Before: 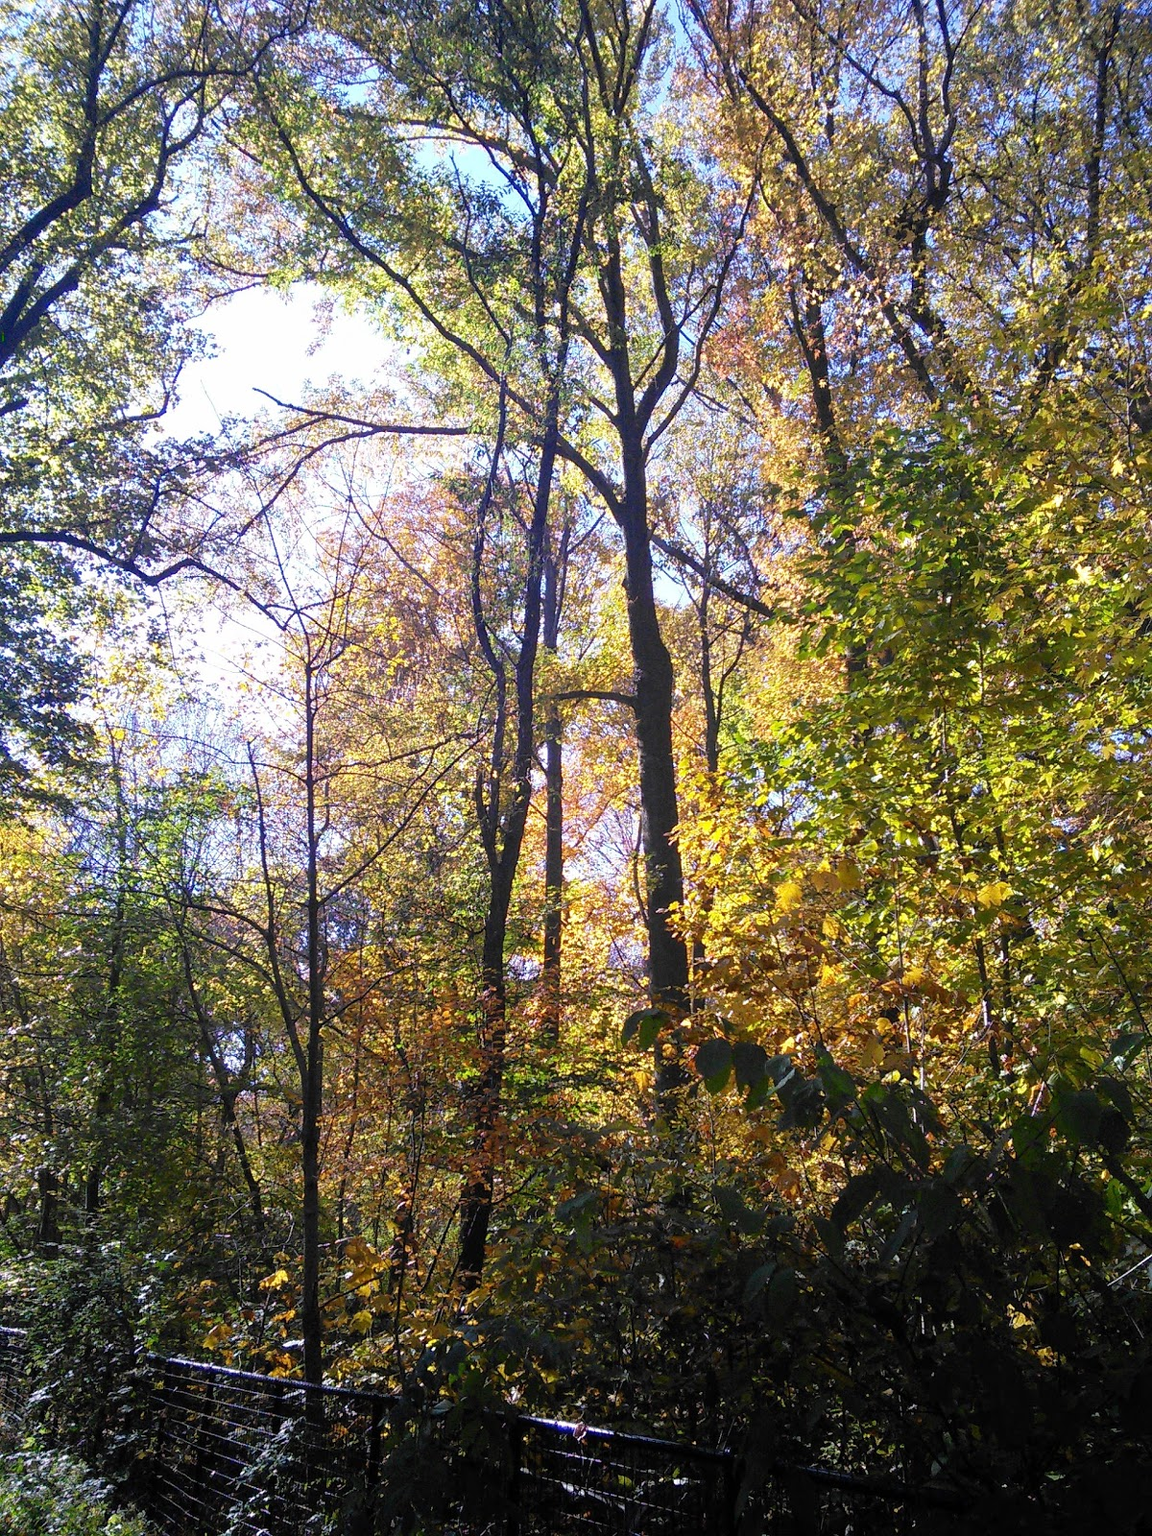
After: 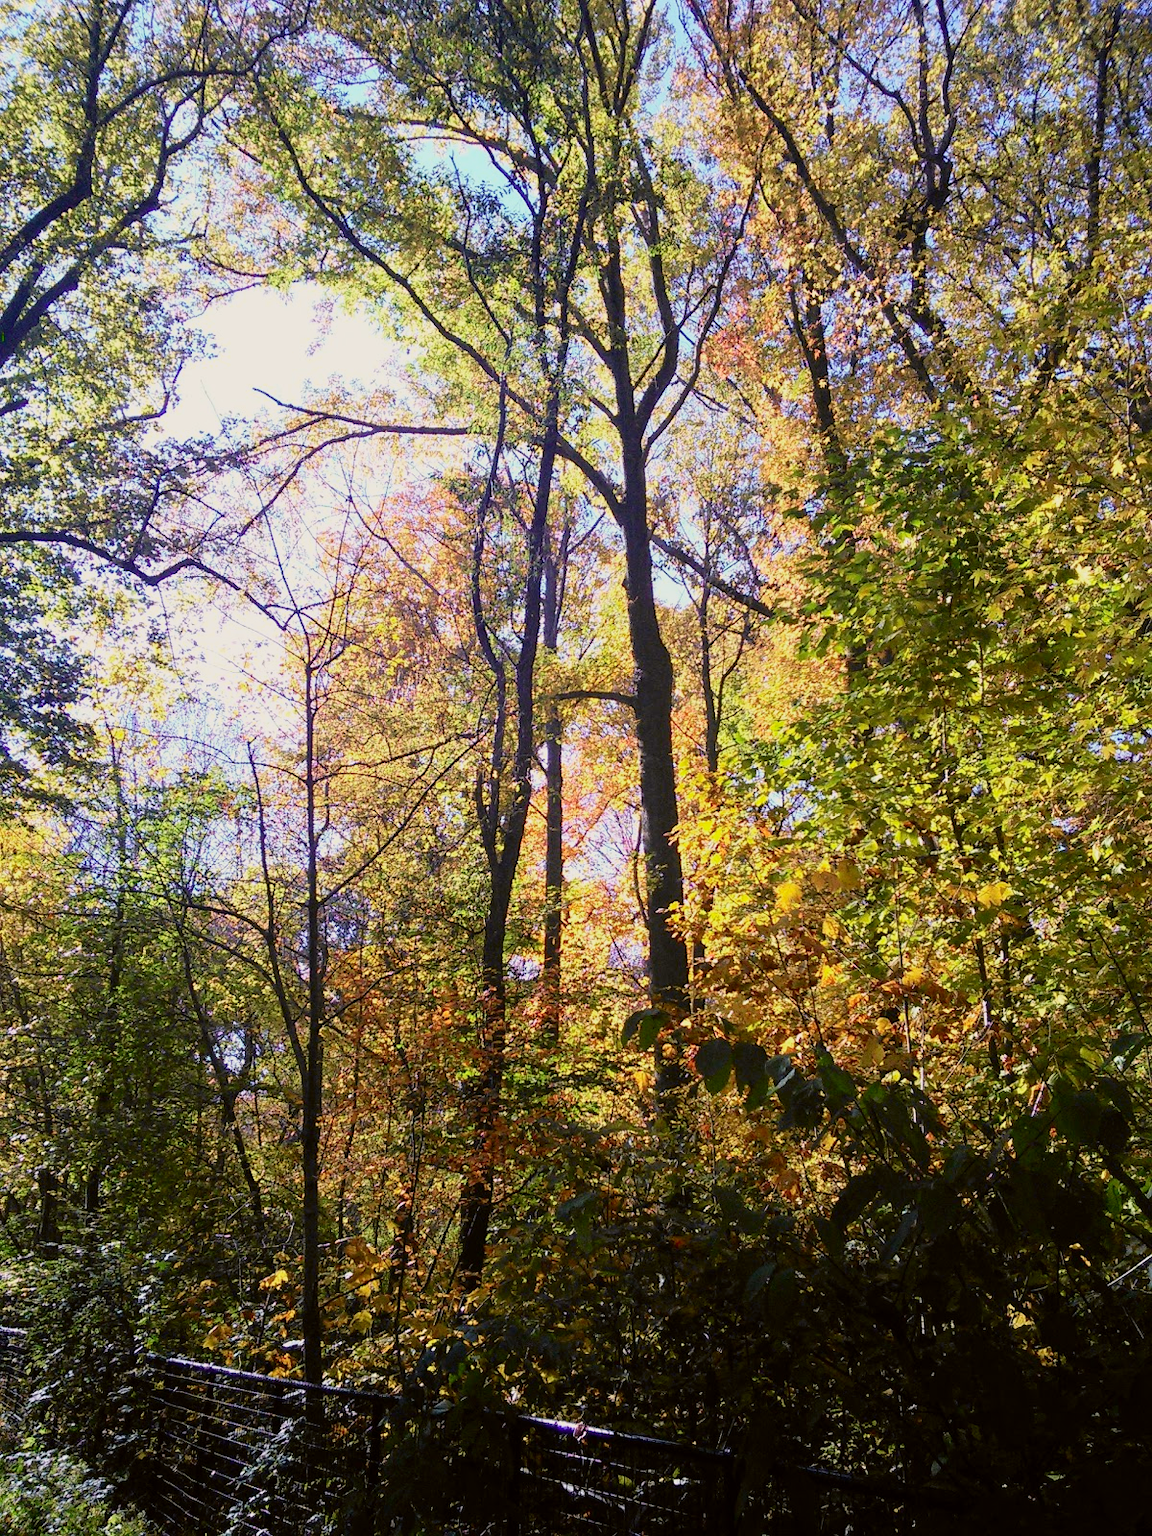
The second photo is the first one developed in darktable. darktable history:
tone curve: curves: ch0 [(0, 0) (0.091, 0.066) (0.184, 0.16) (0.491, 0.519) (0.748, 0.765) (1, 0.919)]; ch1 [(0, 0) (0.179, 0.173) (0.322, 0.32) (0.424, 0.424) (0.502, 0.504) (0.56, 0.575) (0.631, 0.675) (0.777, 0.806) (1, 1)]; ch2 [(0, 0) (0.434, 0.447) (0.485, 0.495) (0.524, 0.563) (0.676, 0.691) (1, 1)], color space Lab, independent channels, preserve colors none
